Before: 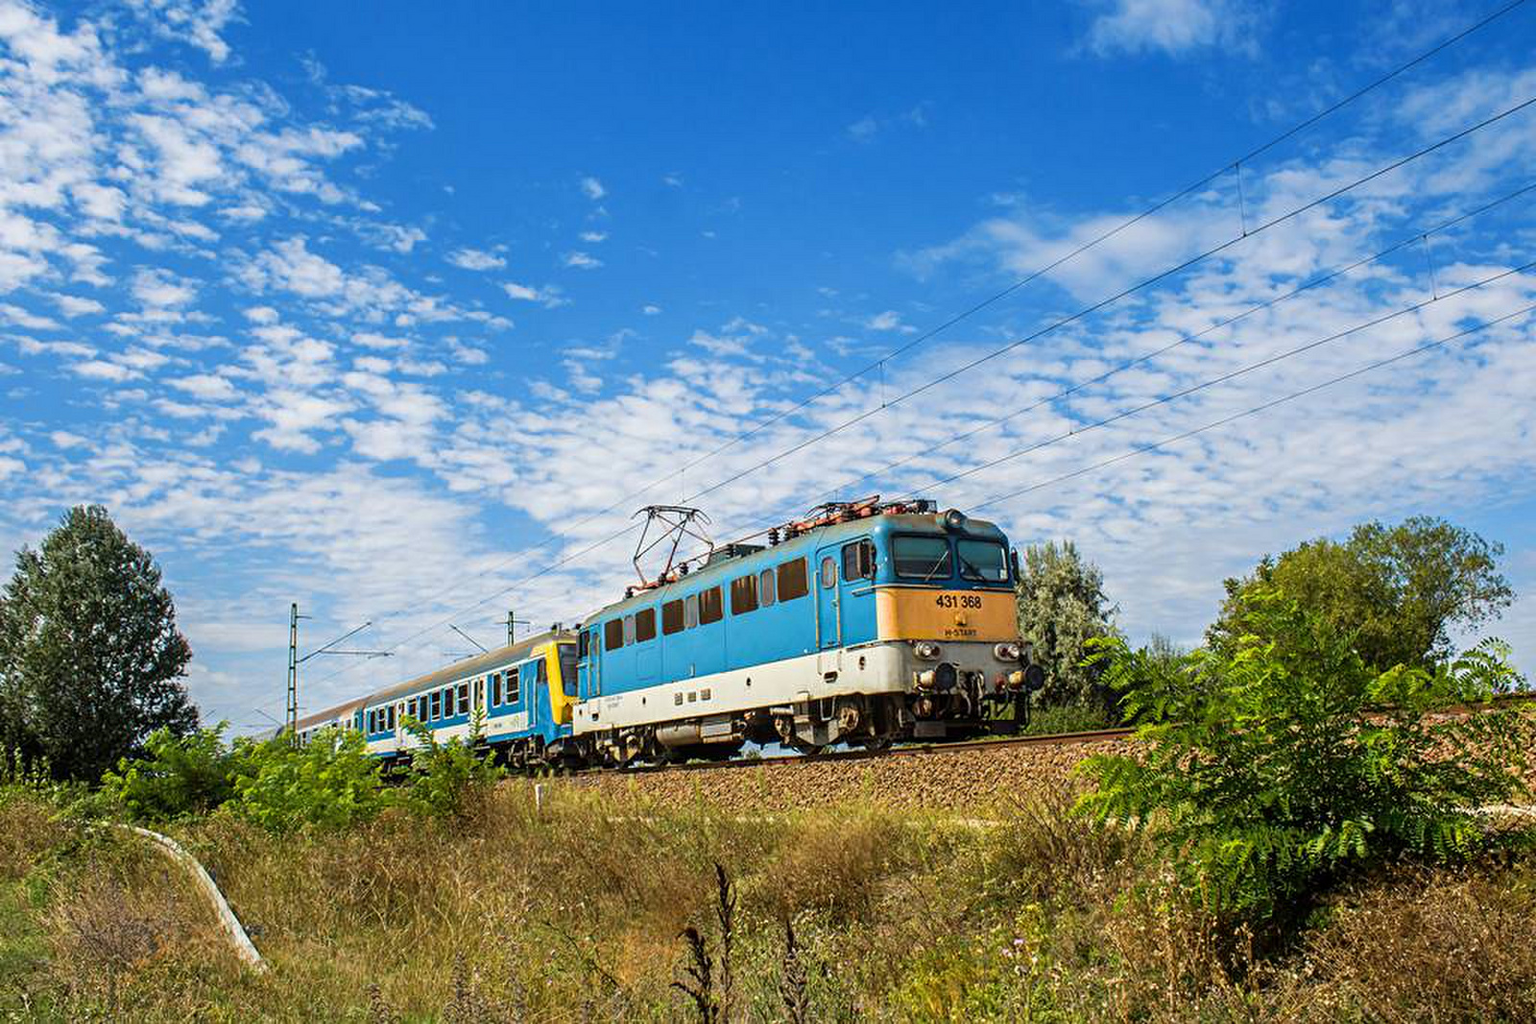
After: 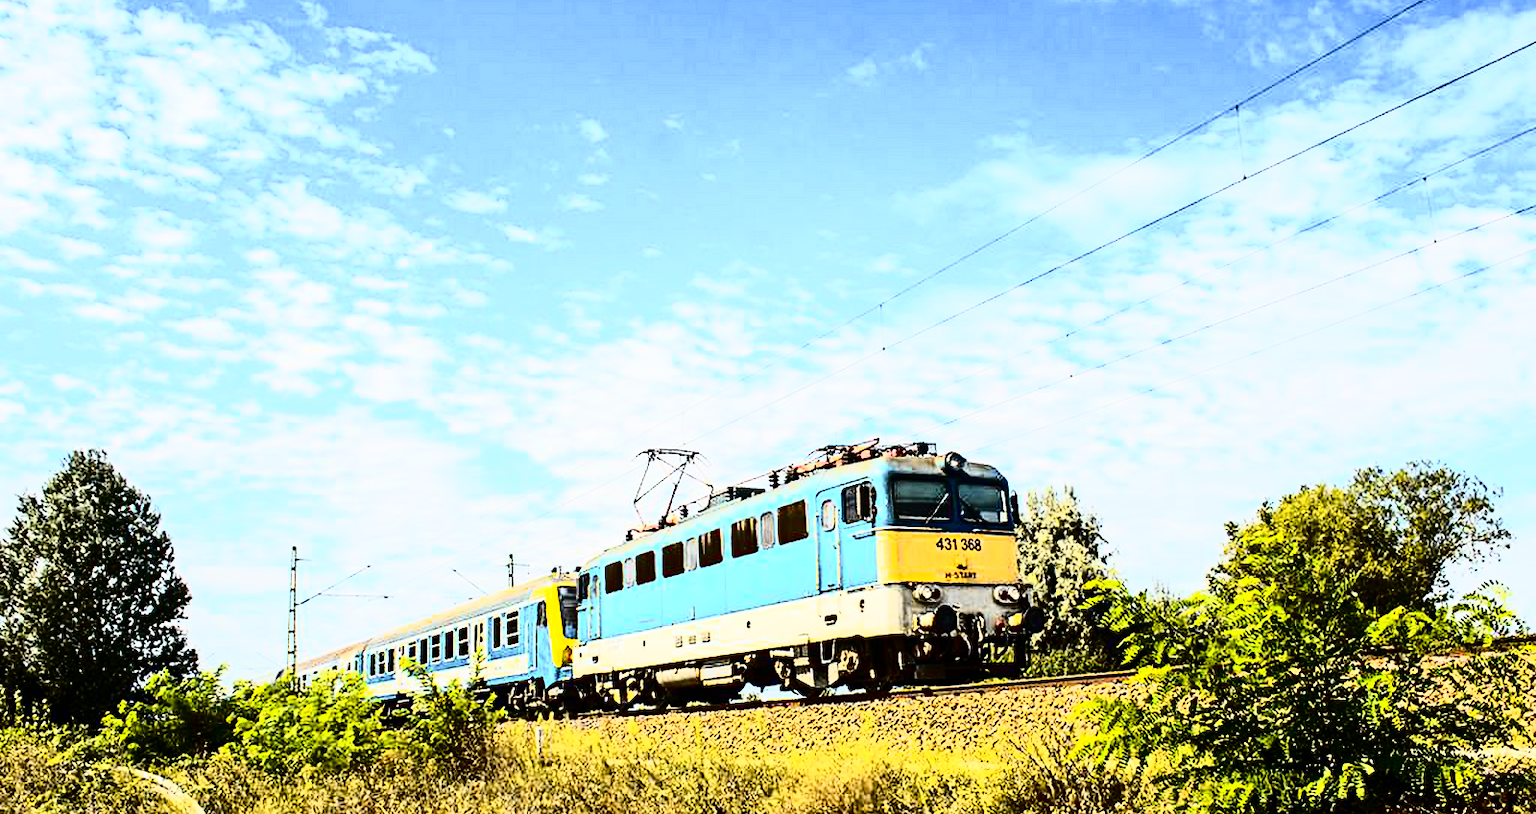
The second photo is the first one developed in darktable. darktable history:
crop and rotate: top 5.661%, bottom 14.821%
exposure: black level correction 0, exposure 0.697 EV, compensate exposure bias true, compensate highlight preservation false
tone curve: curves: ch0 [(0, 0) (0.136, 0.071) (0.346, 0.366) (0.489, 0.573) (0.66, 0.748) (0.858, 0.926) (1, 0.977)]; ch1 [(0, 0) (0.353, 0.344) (0.45, 0.46) (0.498, 0.498) (0.521, 0.512) (0.563, 0.559) (0.592, 0.605) (0.641, 0.673) (1, 1)]; ch2 [(0, 0) (0.333, 0.346) (0.375, 0.375) (0.424, 0.43) (0.476, 0.492) (0.502, 0.502) (0.524, 0.531) (0.579, 0.61) (0.612, 0.644) (0.641, 0.722) (1, 1)], color space Lab, independent channels, preserve colors none
contrast brightness saturation: contrast 0.501, saturation -0.088
